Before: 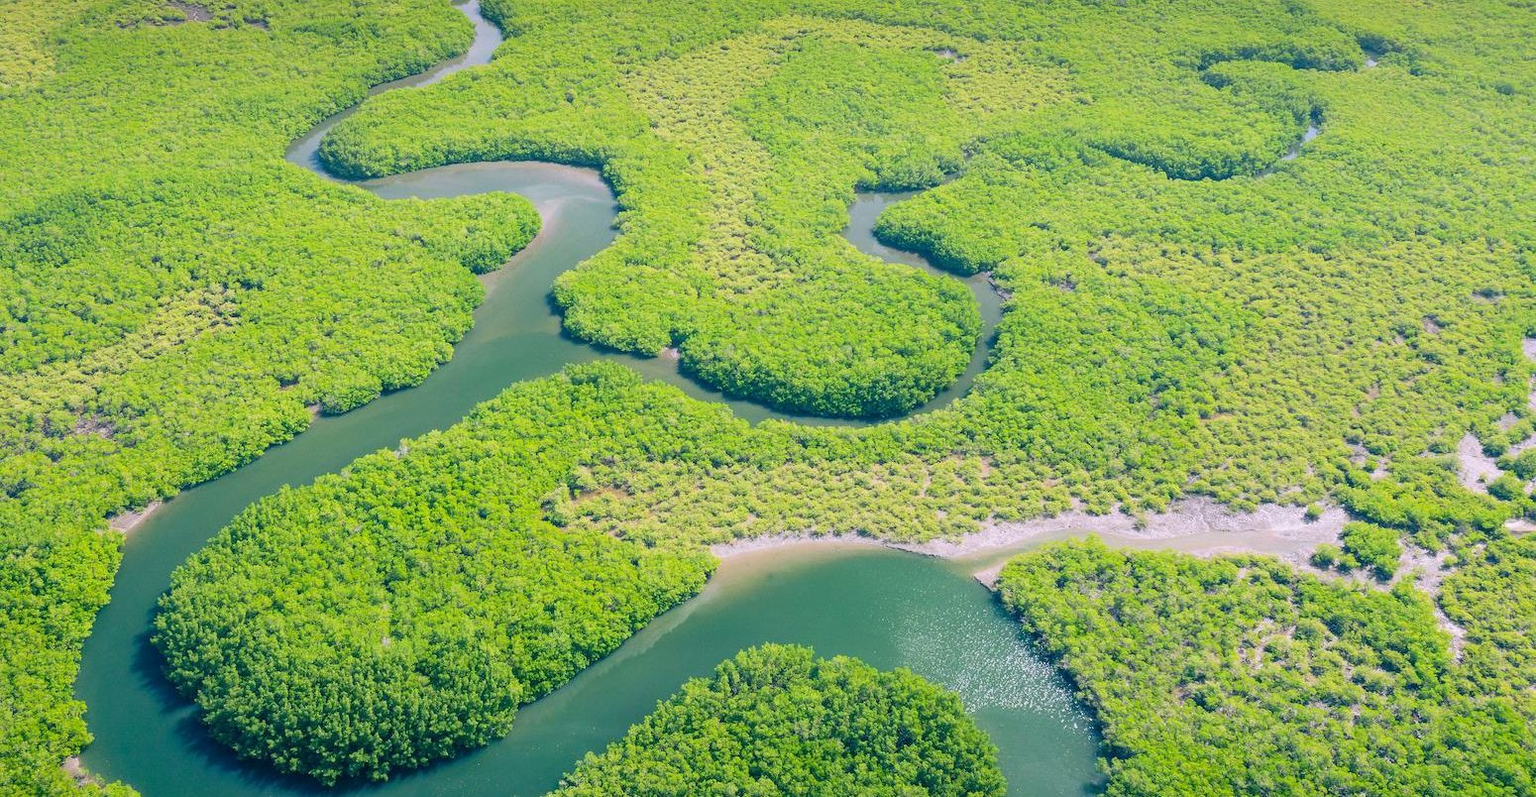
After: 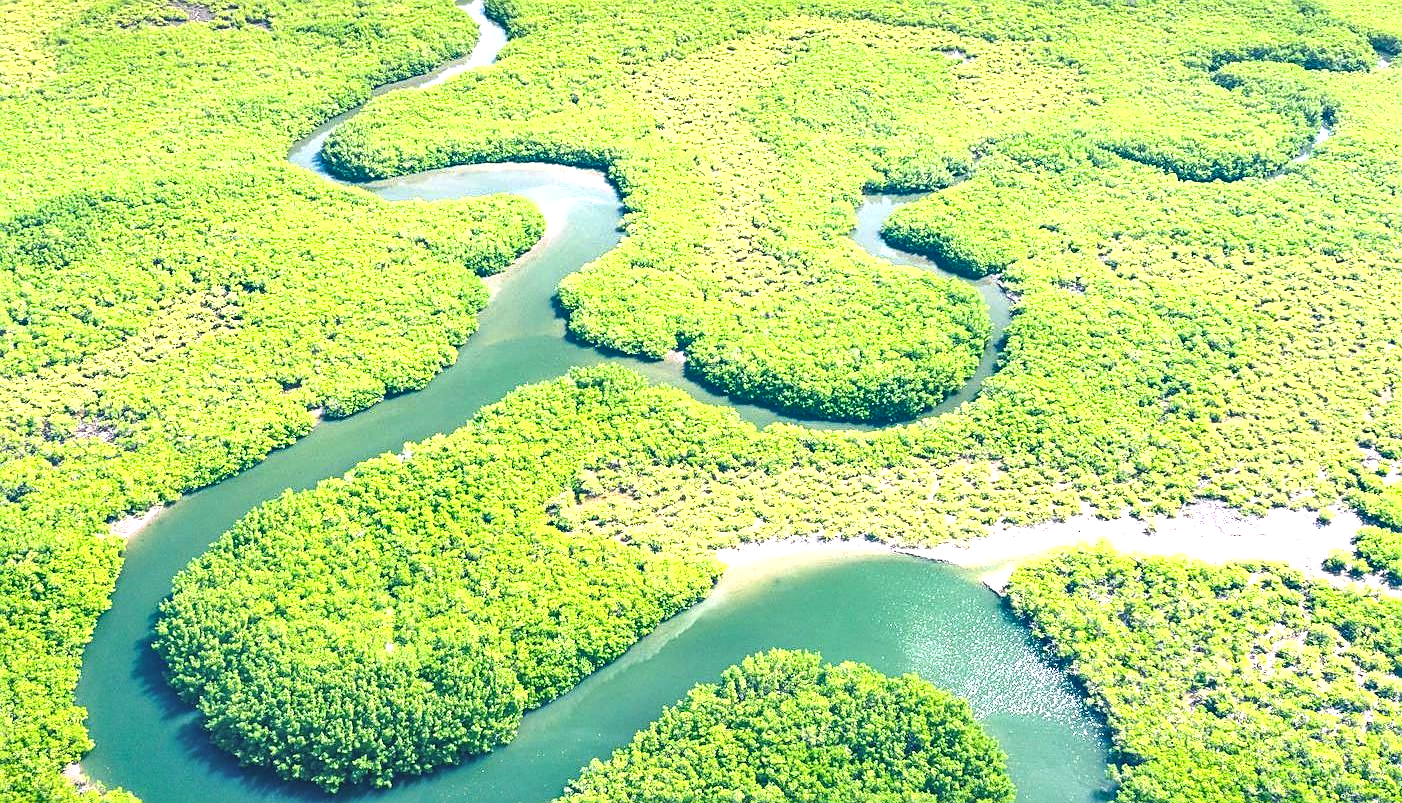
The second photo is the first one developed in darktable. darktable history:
exposure: exposure 1.494 EV, compensate exposure bias true, compensate highlight preservation false
contrast brightness saturation: contrast -0.101, saturation -0.1
sharpen: on, module defaults
shadows and highlights: shadows 35.23, highlights -35.14, soften with gaussian
crop: right 9.506%, bottom 0.046%
color calibration: illuminant same as pipeline (D50), adaptation XYZ, x 0.346, y 0.358, temperature 5016.63 K
